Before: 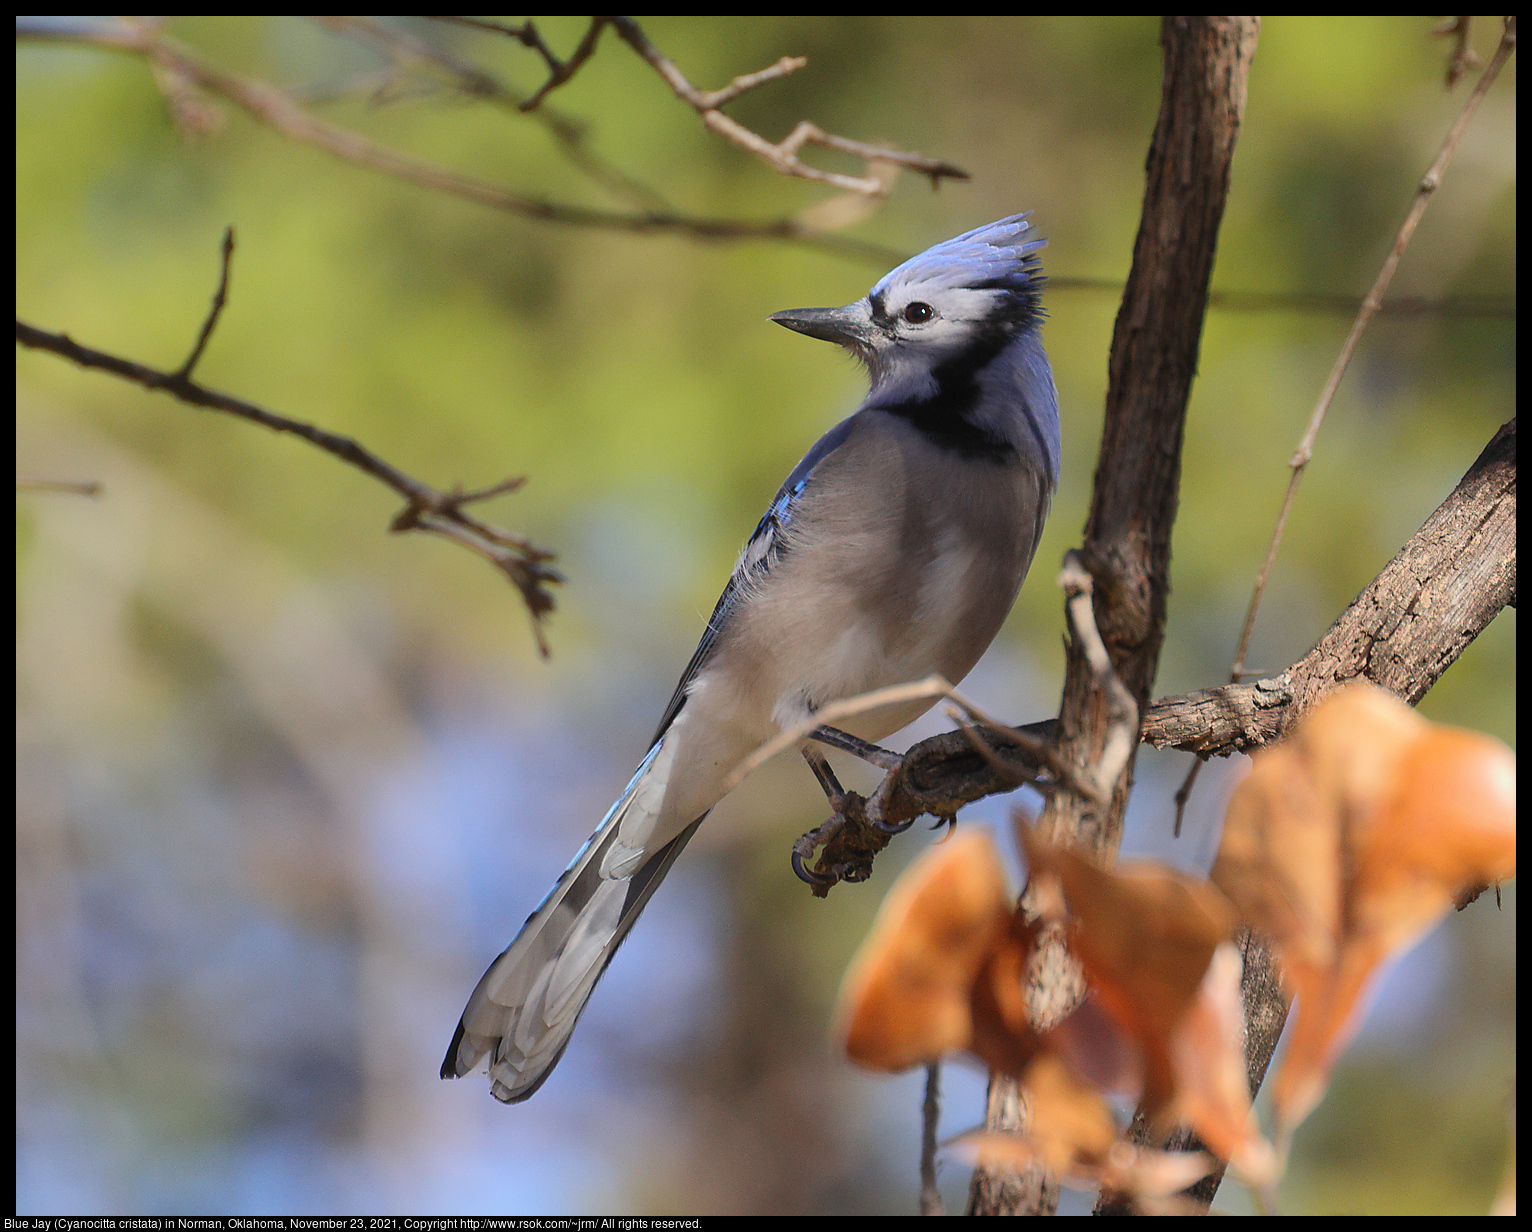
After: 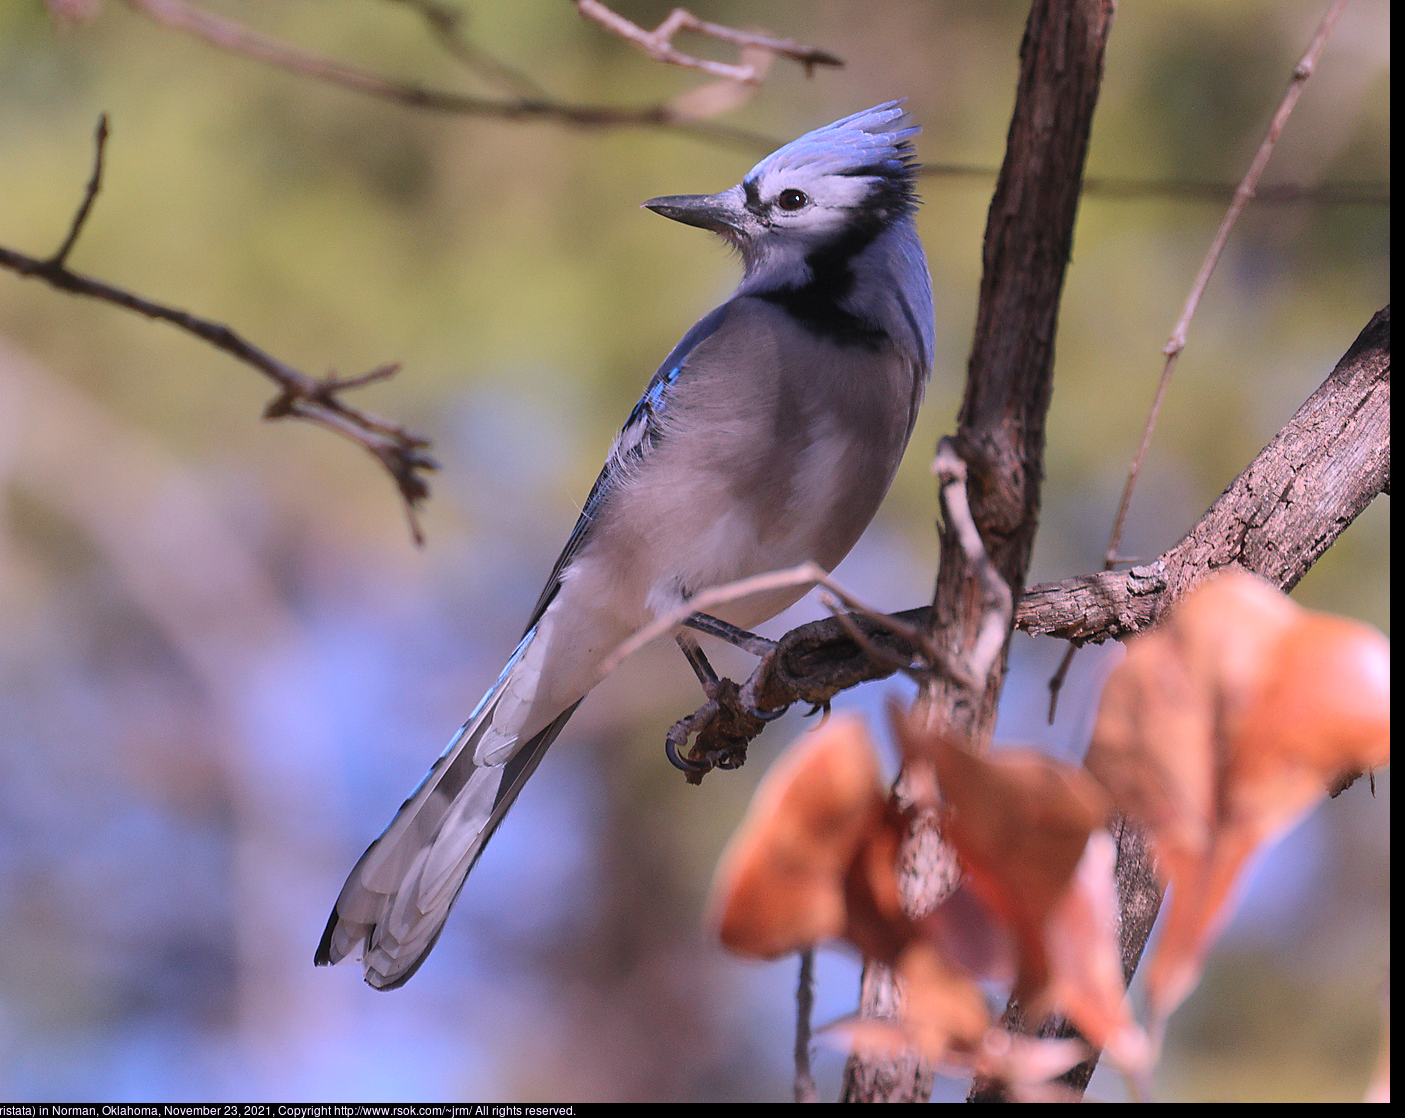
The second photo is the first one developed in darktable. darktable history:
color correction: highlights a* 15.03, highlights b* -25.07
crop and rotate: left 8.262%, top 9.226%
shadows and highlights: shadows 32, highlights -32, soften with gaussian
